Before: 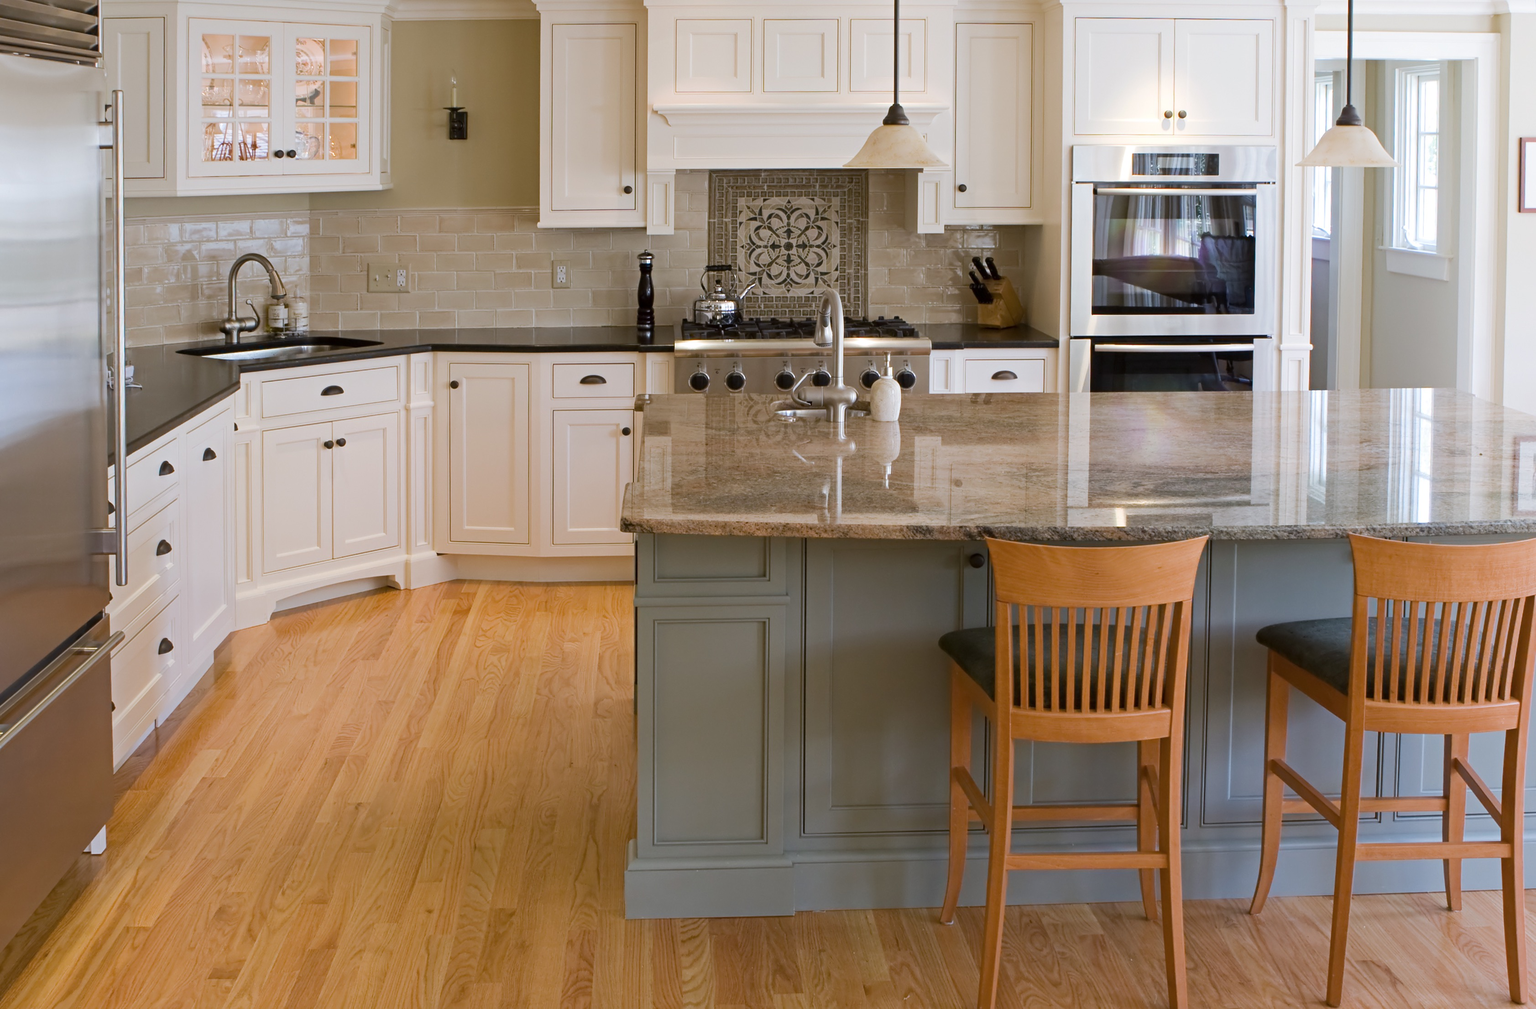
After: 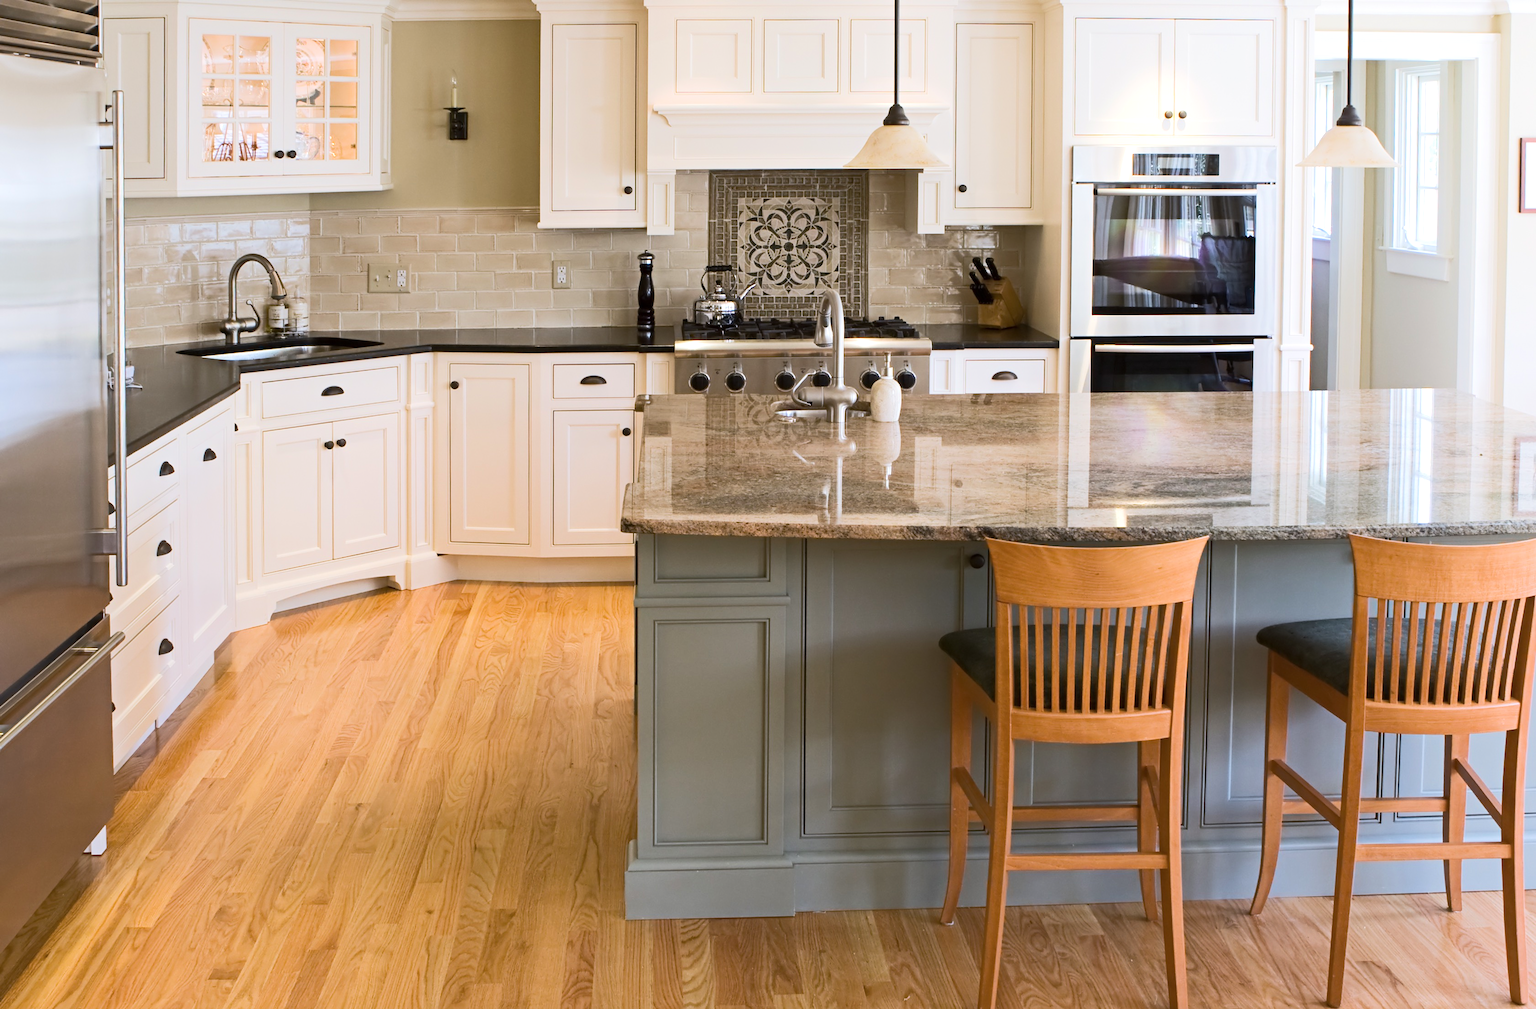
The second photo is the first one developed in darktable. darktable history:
tone equalizer: -8 EV 0.008 EV, -7 EV -0.042 EV, -6 EV 0.047 EV, -5 EV 0.041 EV, -4 EV 0.242 EV, -3 EV 0.625 EV, -2 EV 0.592 EV, -1 EV 0.201 EV, +0 EV 0.036 EV, edges refinement/feathering 500, mask exposure compensation -1.57 EV, preserve details no
